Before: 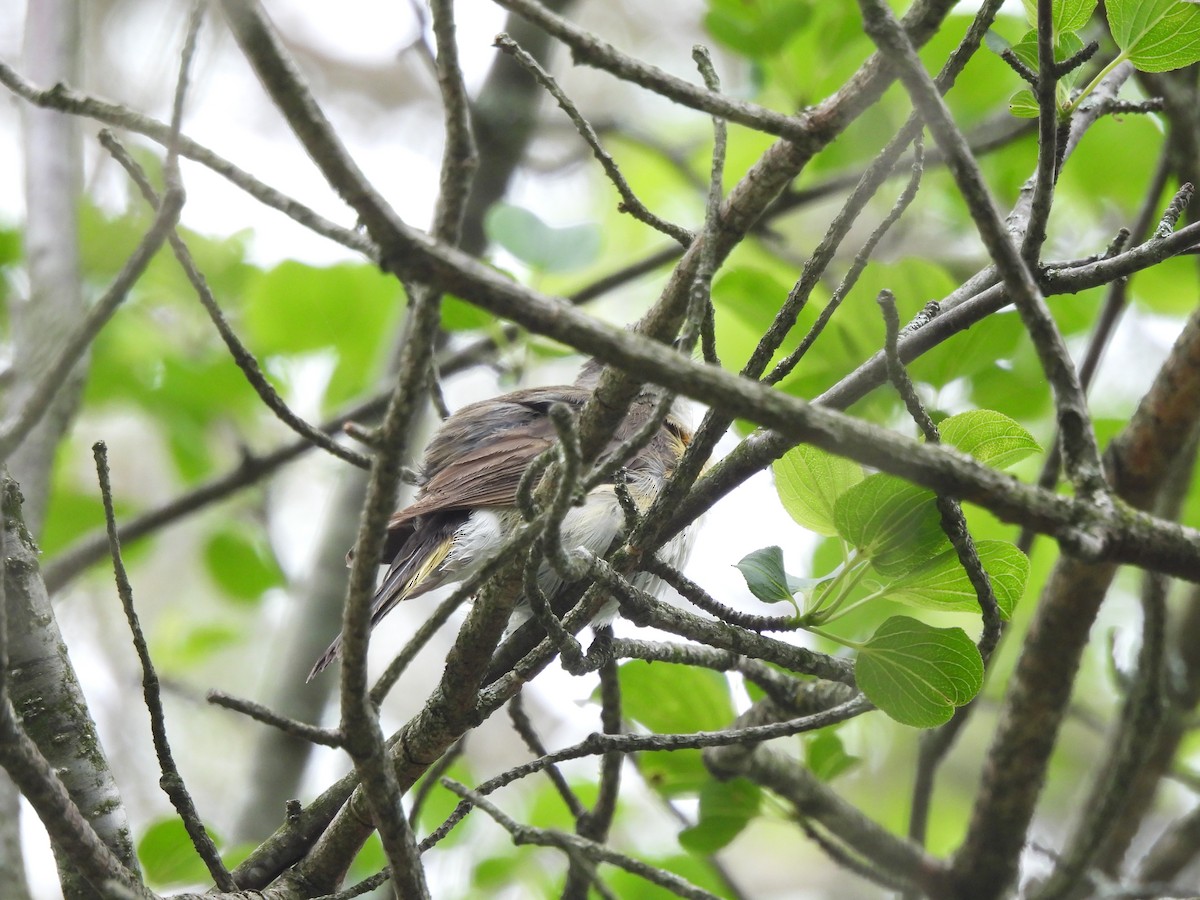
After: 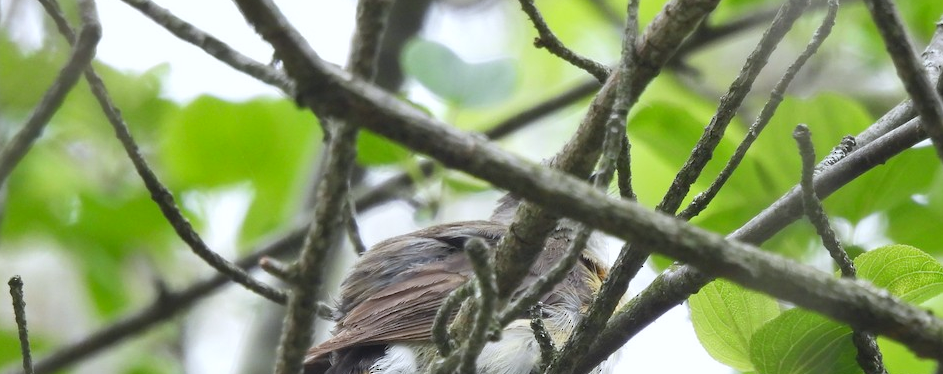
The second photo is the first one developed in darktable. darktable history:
shadows and highlights: soften with gaussian
crop: left 7.036%, top 18.398%, right 14.379%, bottom 40.043%
white balance: red 0.98, blue 1.034
